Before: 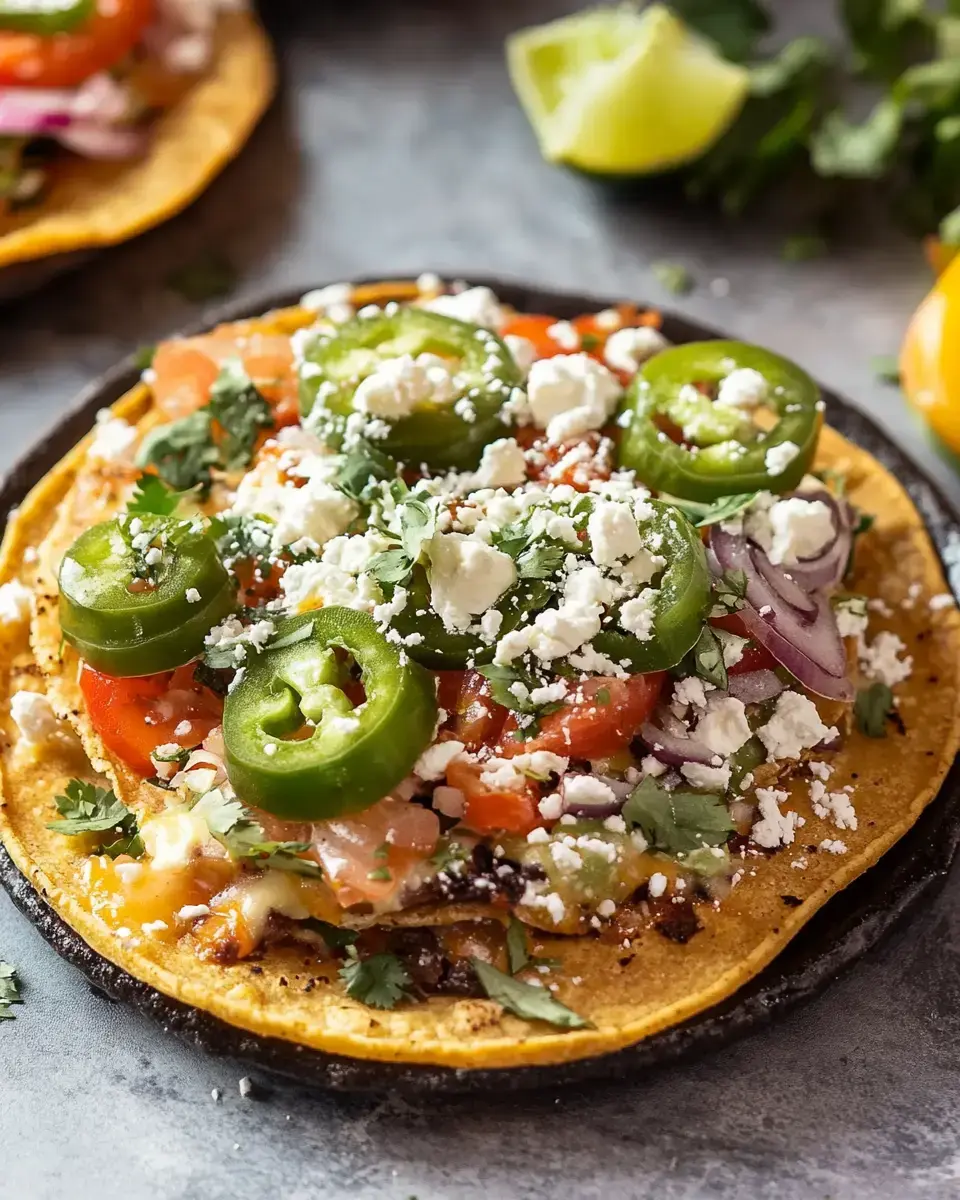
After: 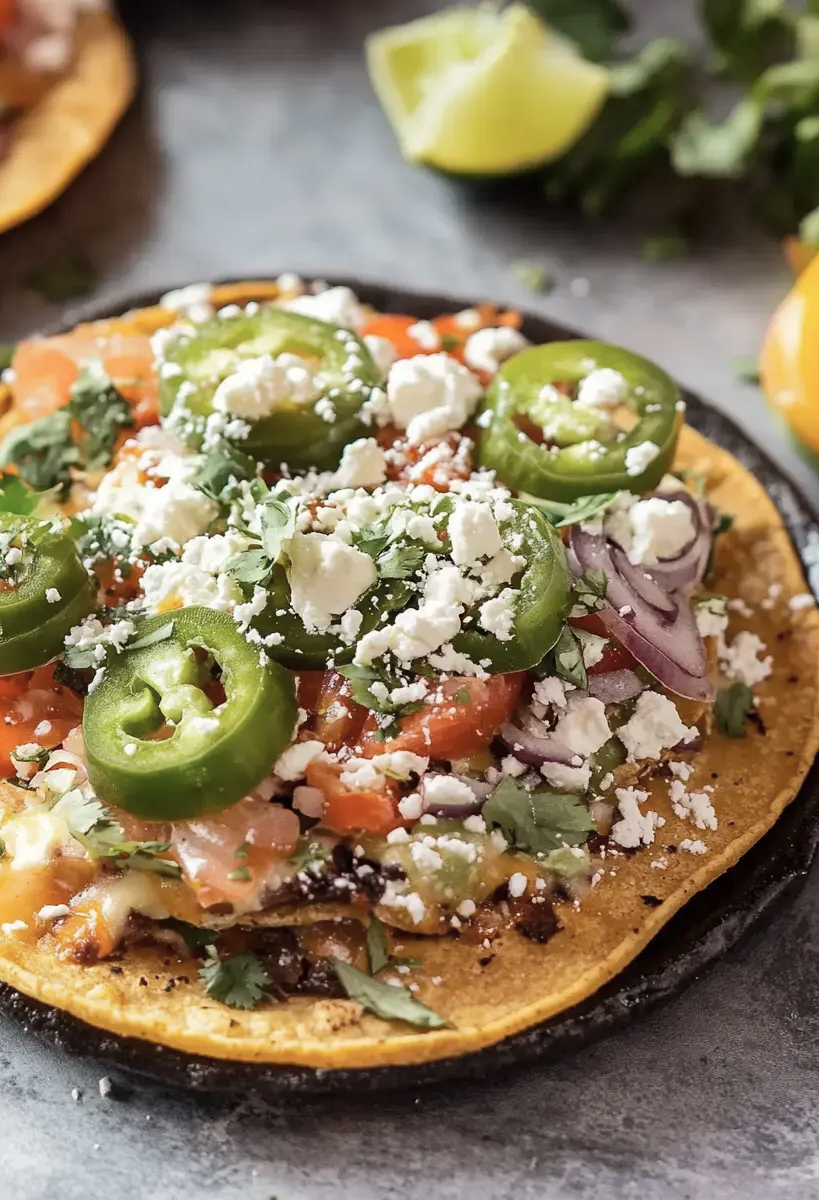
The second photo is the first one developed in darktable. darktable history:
color correction: saturation 0.8
base curve: curves: ch0 [(0, 0) (0.262, 0.32) (0.722, 0.705) (1, 1)]
crop and rotate: left 14.584%
